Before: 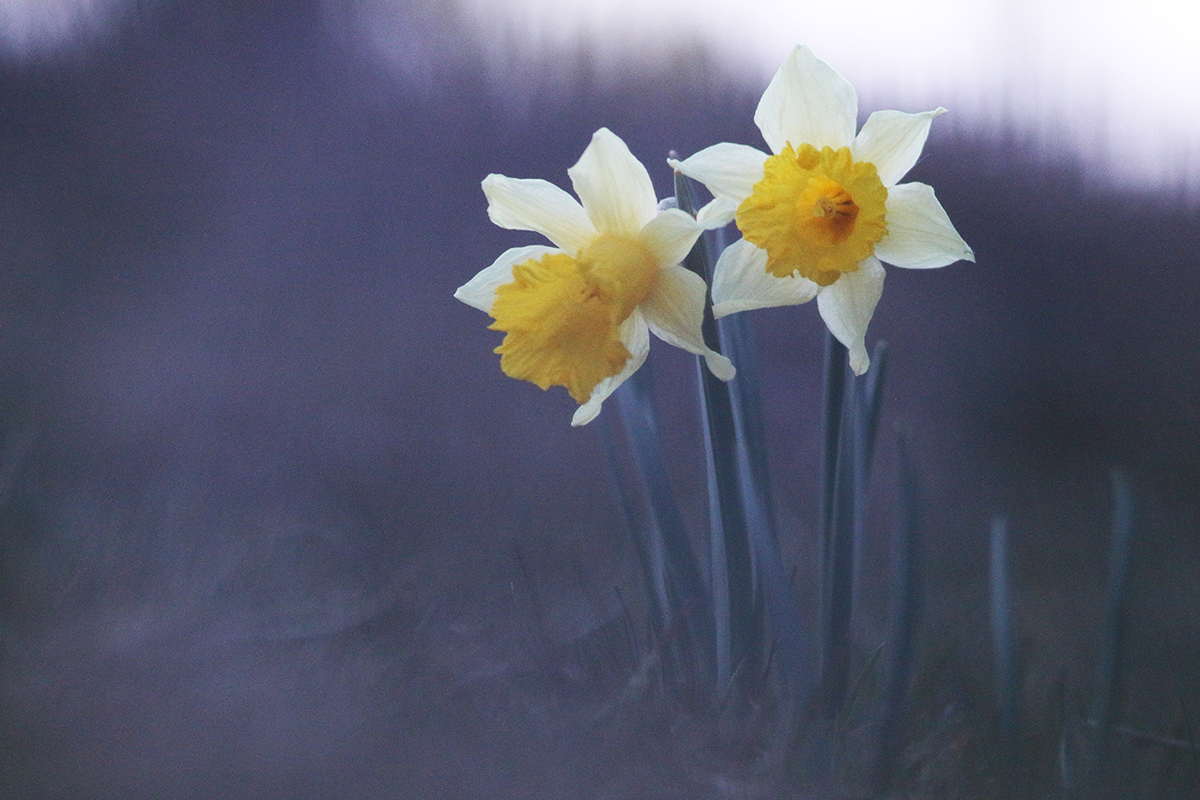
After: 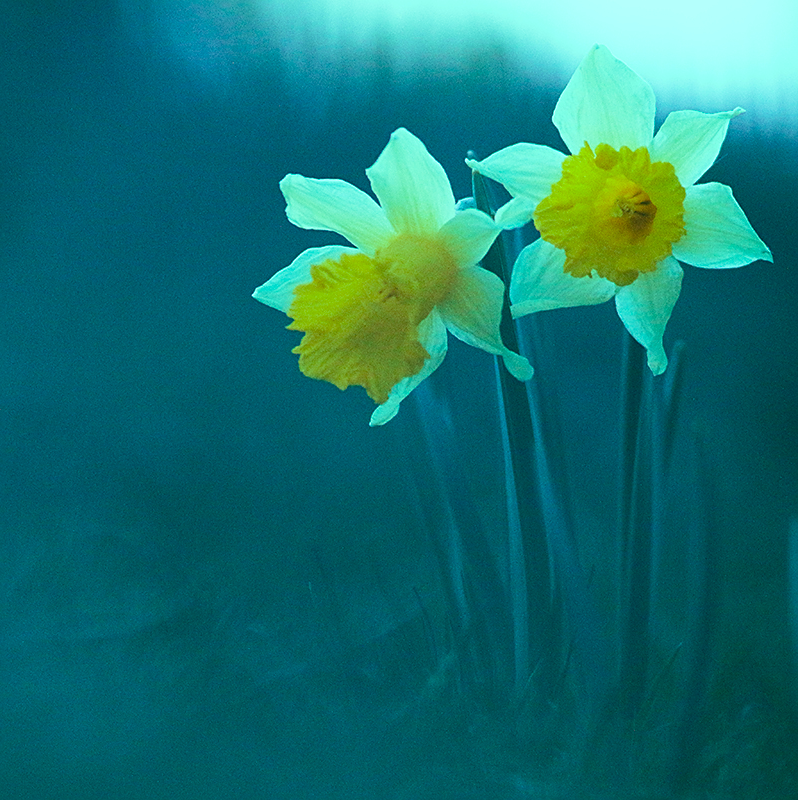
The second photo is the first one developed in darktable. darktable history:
rotate and perspective: crop left 0, crop top 0
color balance rgb: shadows lift › chroma 11.71%, shadows lift › hue 133.46°, highlights gain › chroma 4%, highlights gain › hue 200.2°, perceptual saturation grading › global saturation 18.05%
color correction: highlights a* -20.08, highlights b* 9.8, shadows a* -20.4, shadows b* -10.76
velvia: on, module defaults
sharpen: on, module defaults
crop: left 16.899%, right 16.556%
